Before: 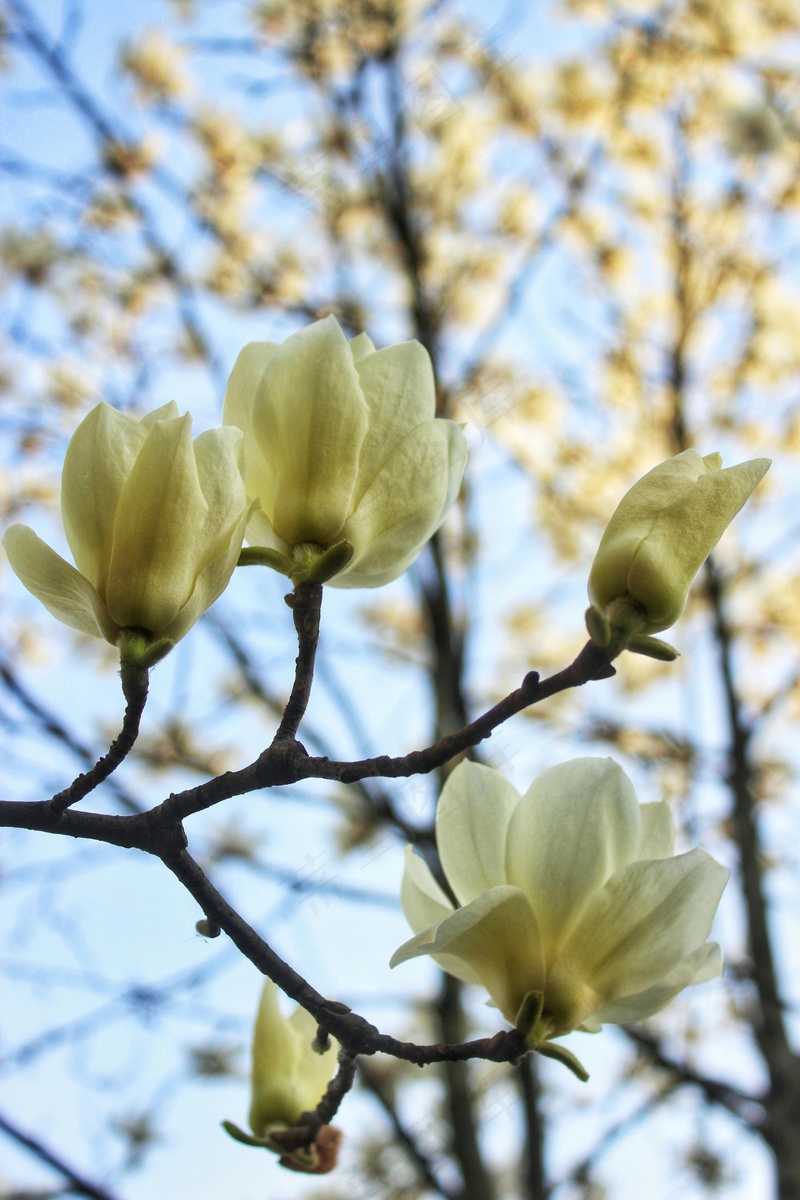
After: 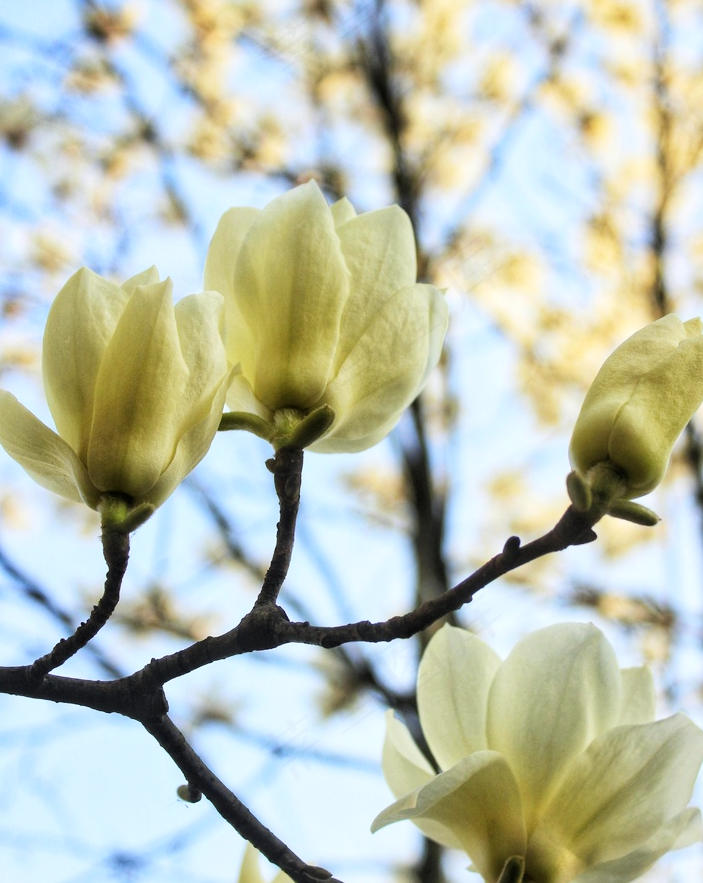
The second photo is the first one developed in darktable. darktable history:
tone curve: curves: ch0 [(0, 0) (0.004, 0.001) (0.133, 0.112) (0.325, 0.362) (0.832, 0.893) (1, 1)], color space Lab, linked channels, preserve colors none
color contrast: green-magenta contrast 0.81
crop and rotate: left 2.425%, top 11.305%, right 9.6%, bottom 15.08%
